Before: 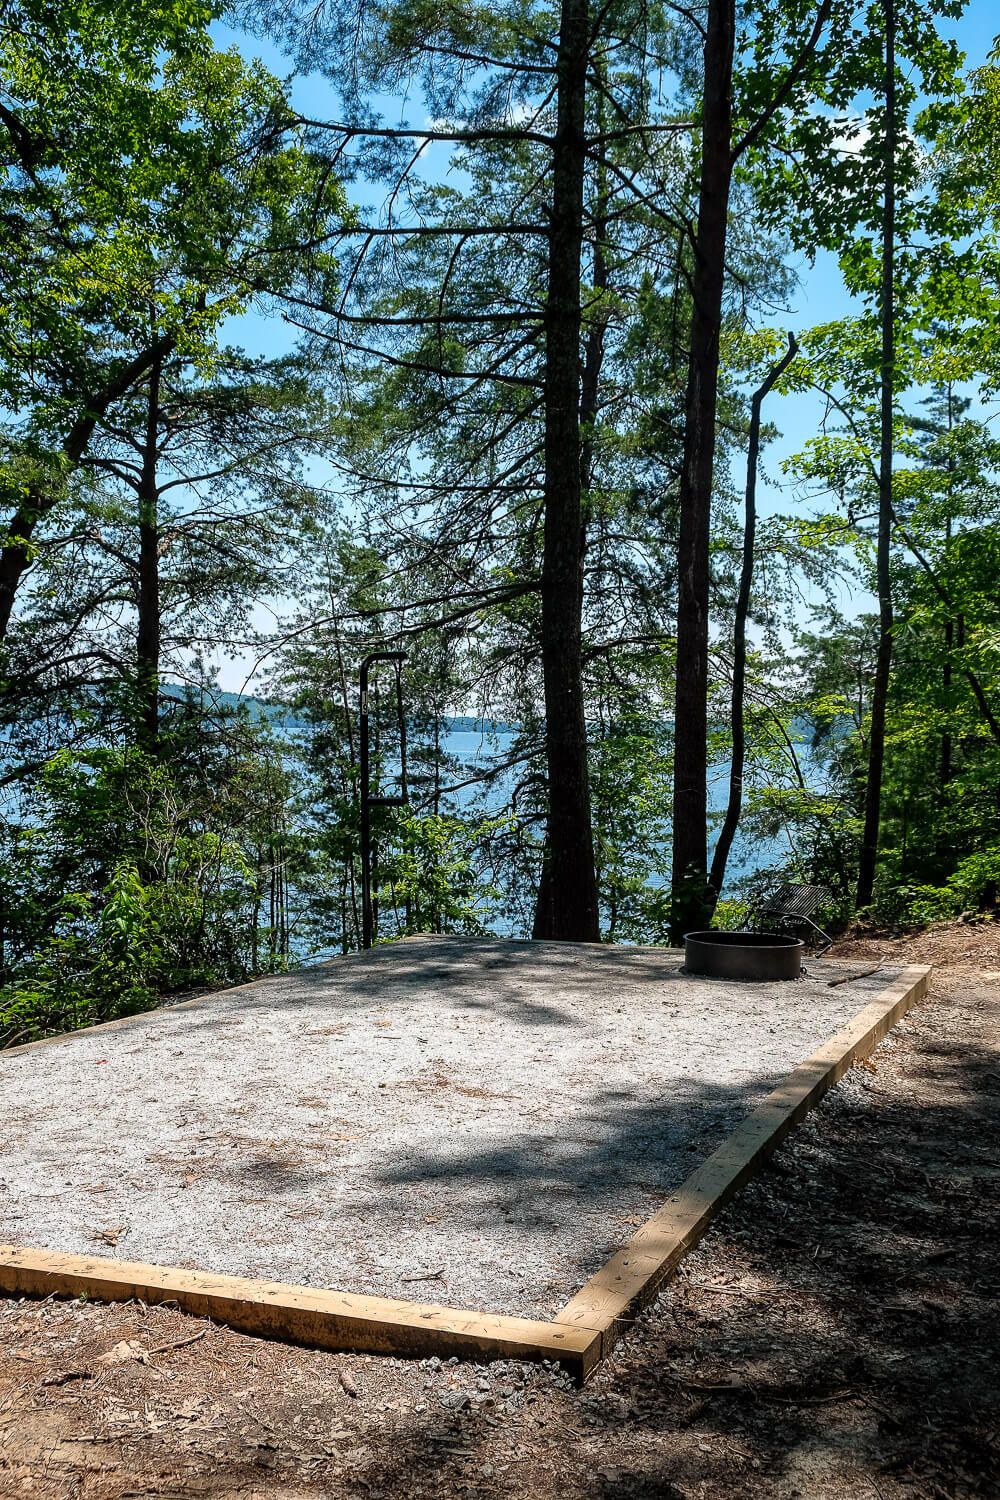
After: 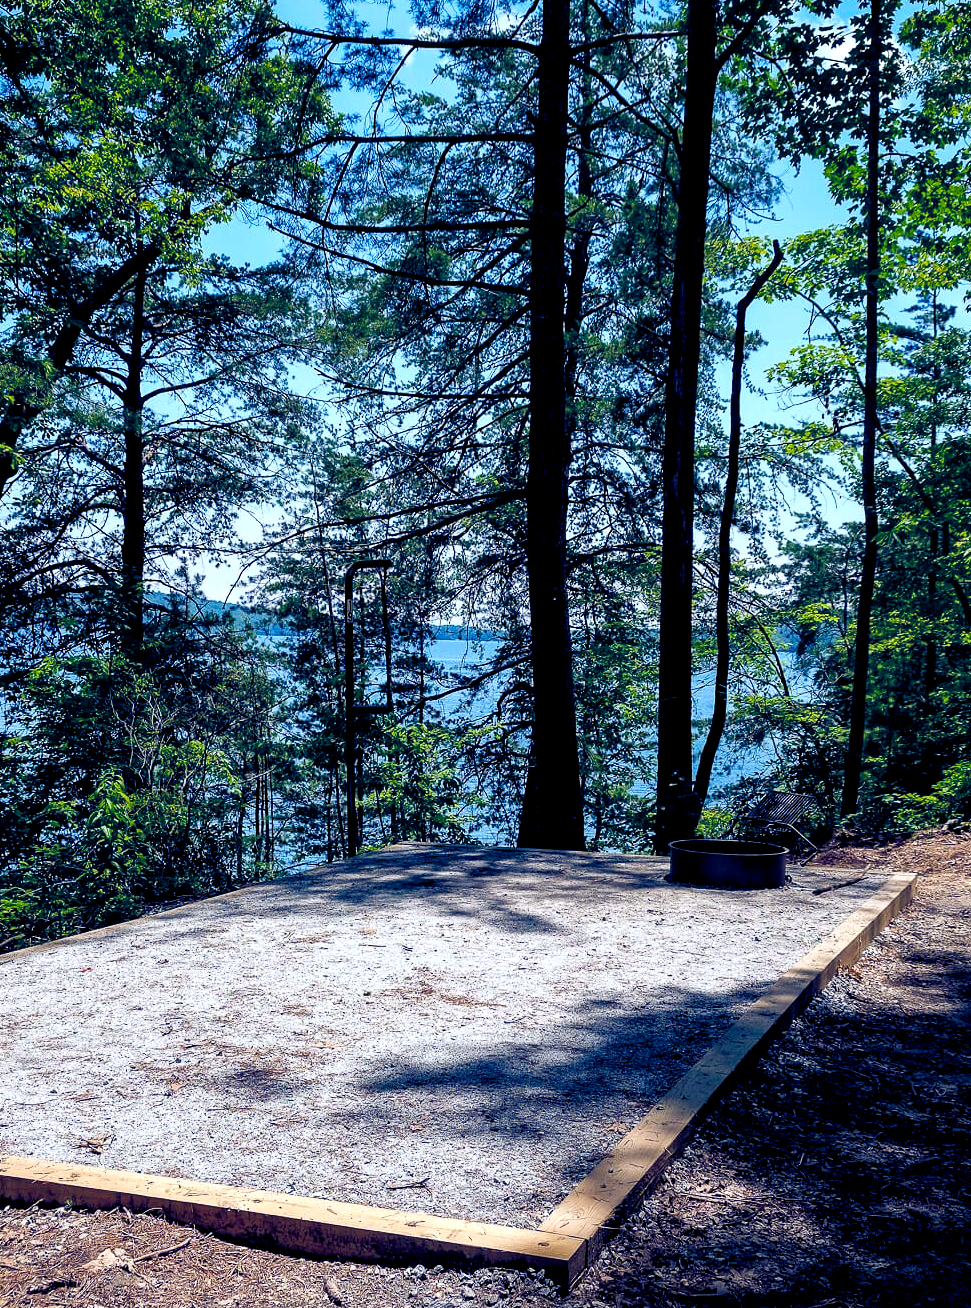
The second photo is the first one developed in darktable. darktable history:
crop: left 1.507%, top 6.147%, right 1.379%, bottom 6.637%
color balance rgb: shadows lift › luminance -41.13%, shadows lift › chroma 14.13%, shadows lift › hue 260°, power › luminance -3.76%, power › chroma 0.56%, power › hue 40.37°, highlights gain › luminance 16.81%, highlights gain › chroma 2.94%, highlights gain › hue 260°, global offset › luminance -0.29%, global offset › chroma 0.31%, global offset › hue 260°, perceptual saturation grading › global saturation 20%, perceptual saturation grading › highlights -13.92%, perceptual saturation grading › shadows 50%
